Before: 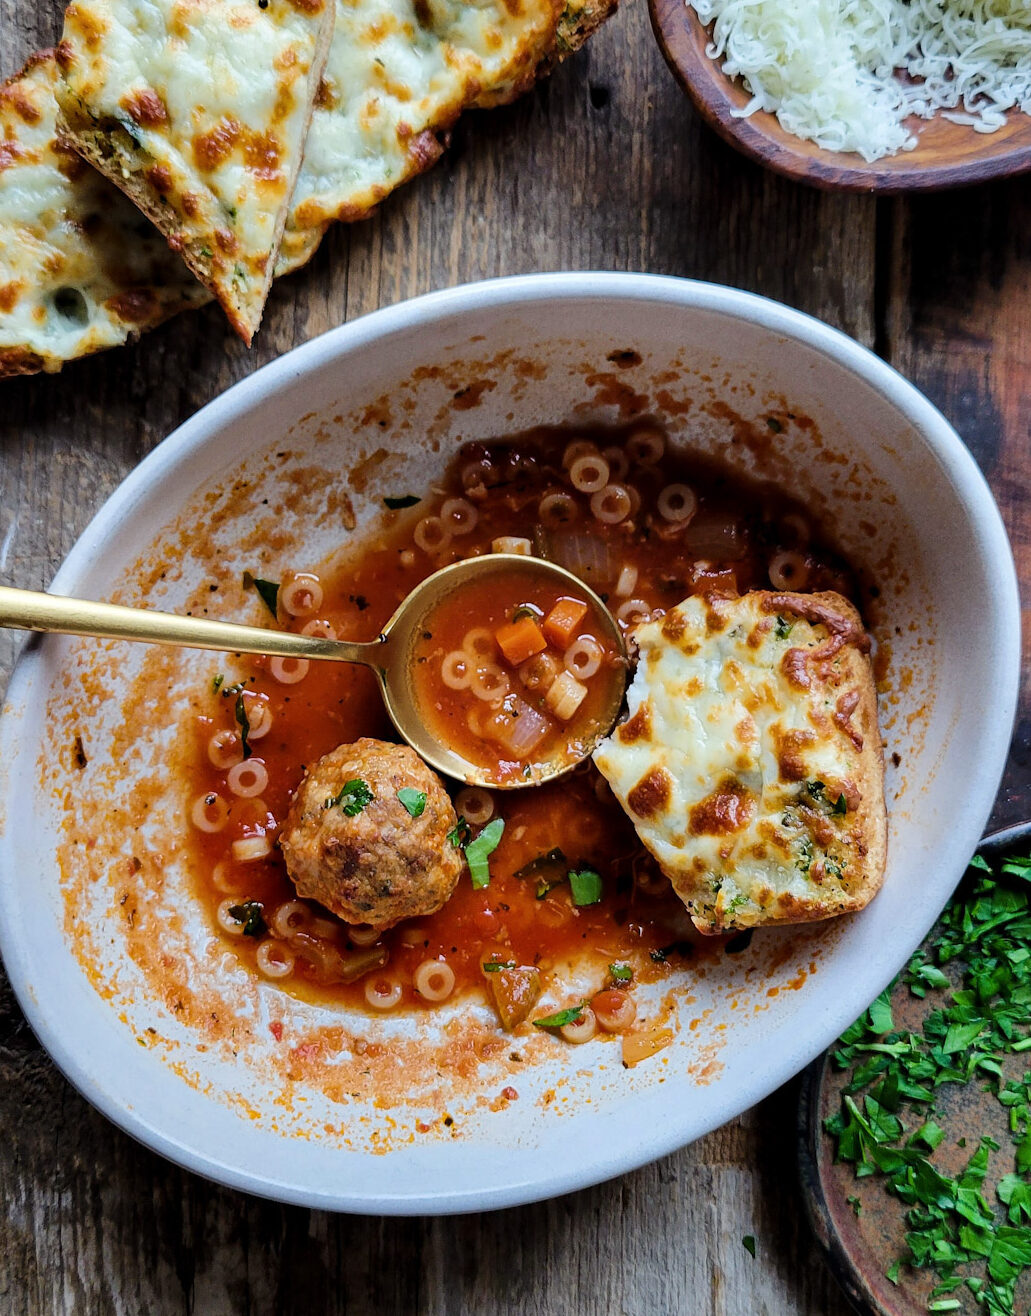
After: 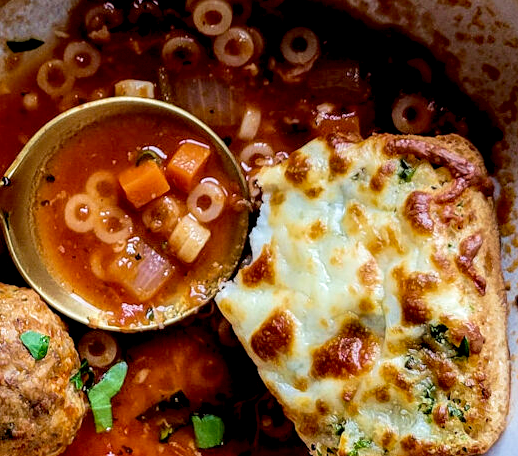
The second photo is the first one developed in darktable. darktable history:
crop: left 36.607%, top 34.735%, right 13.146%, bottom 30.611%
exposure: black level correction 0.009, exposure 0.119 EV, compensate highlight preservation false
velvia: on, module defaults
local contrast: detail 130%
